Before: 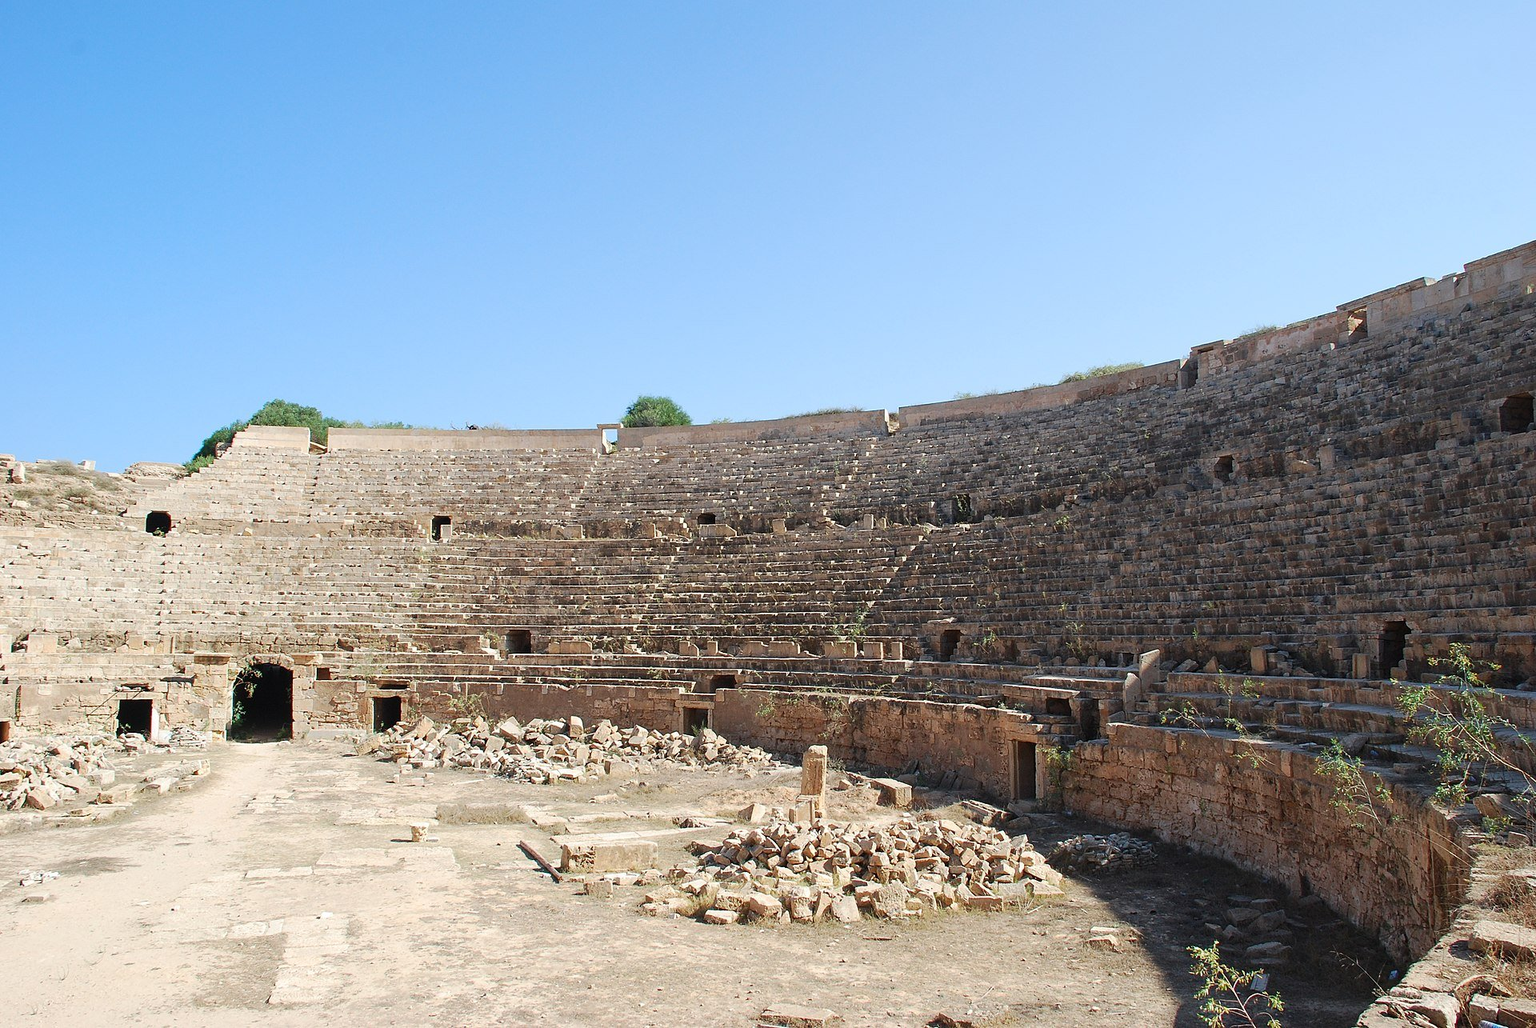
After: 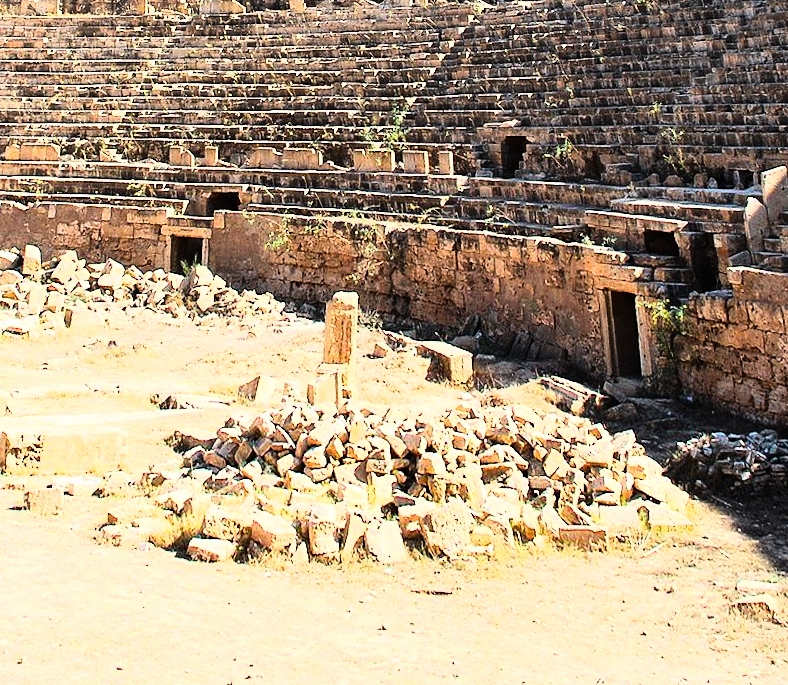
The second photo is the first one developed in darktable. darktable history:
color balance rgb: perceptual saturation grading › global saturation 20%, global vibrance 20%
rotate and perspective: rotation 0.72°, lens shift (vertical) -0.352, lens shift (horizontal) -0.051, crop left 0.152, crop right 0.859, crop top 0.019, crop bottom 0.964
rgb curve: curves: ch0 [(0, 0) (0.21, 0.15) (0.24, 0.21) (0.5, 0.75) (0.75, 0.96) (0.89, 0.99) (1, 1)]; ch1 [(0, 0.02) (0.21, 0.13) (0.25, 0.2) (0.5, 0.67) (0.75, 0.9) (0.89, 0.97) (1, 1)]; ch2 [(0, 0.02) (0.21, 0.13) (0.25, 0.2) (0.5, 0.67) (0.75, 0.9) (0.89, 0.97) (1, 1)], compensate middle gray true
crop: left 29.672%, top 41.786%, right 20.851%, bottom 3.487%
